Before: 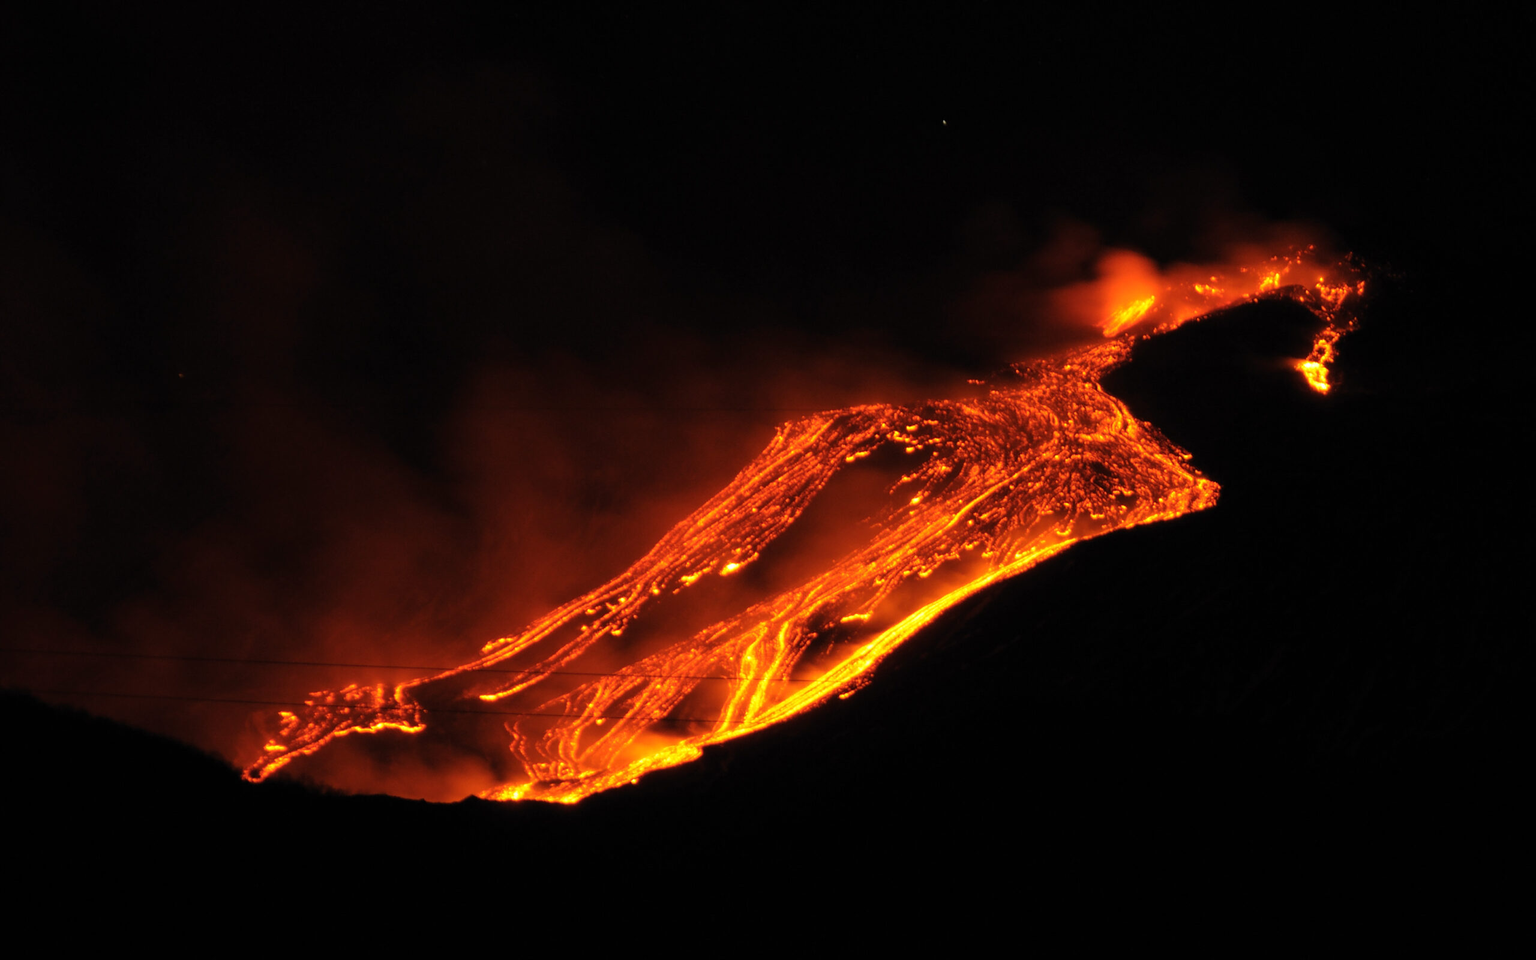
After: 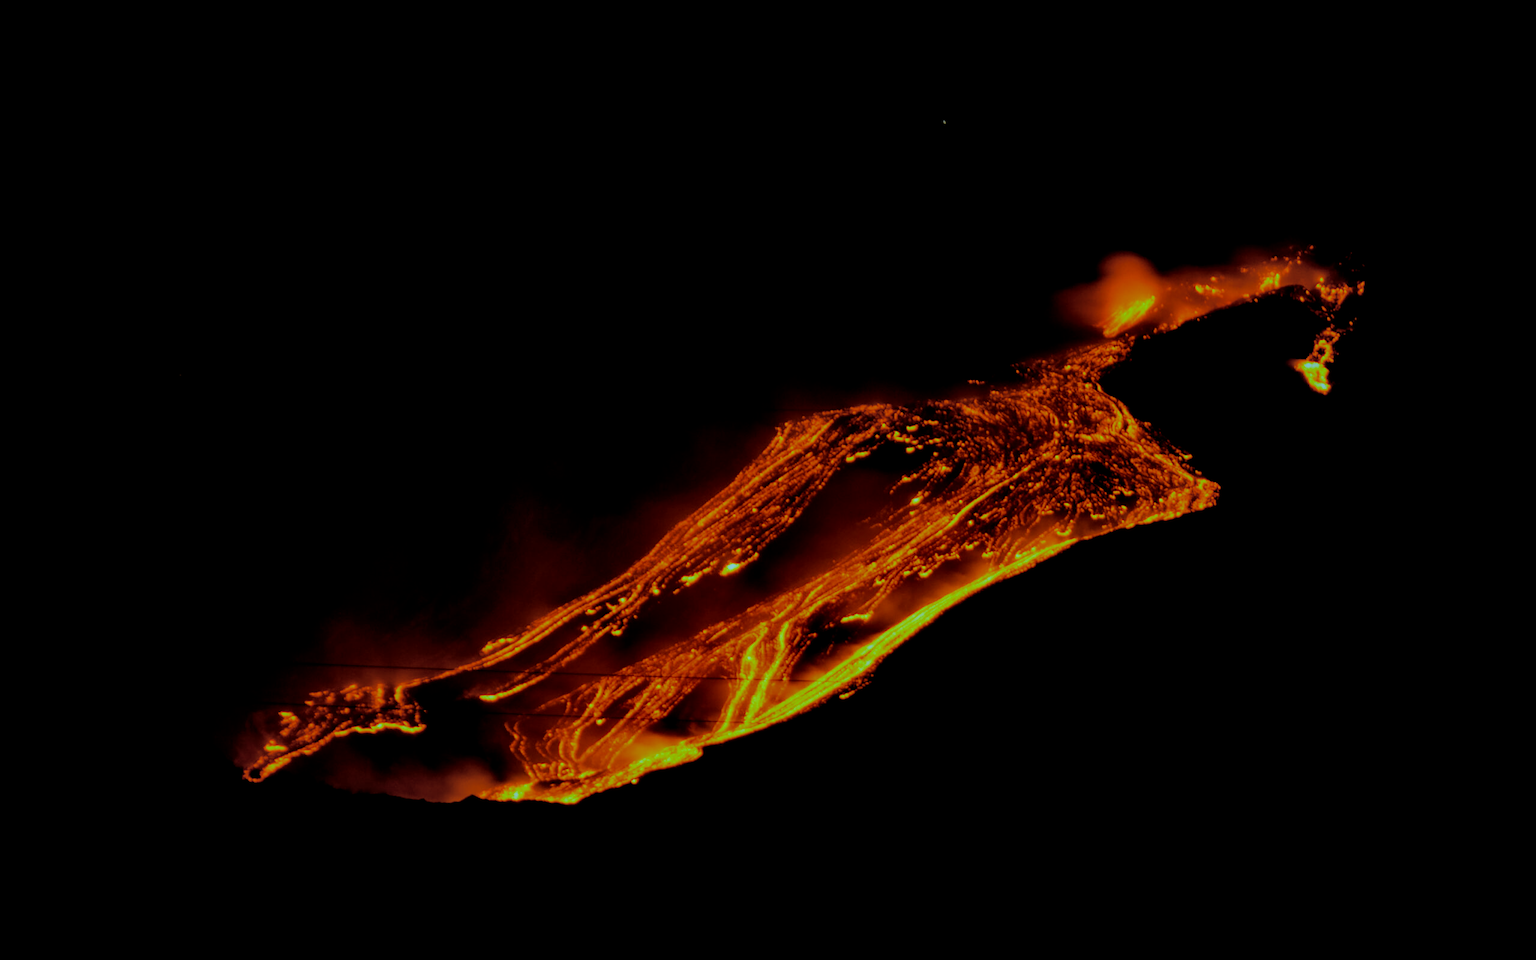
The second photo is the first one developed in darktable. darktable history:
color balance rgb: shadows lift › luminance -7.7%, shadows lift › chroma 2.13%, shadows lift › hue 165.27°, power › luminance -7.77%, power › chroma 1.34%, power › hue 330.55°, highlights gain › luminance -33.33%, highlights gain › chroma 5.68%, highlights gain › hue 217.2°, global offset › luminance -0.33%, global offset › chroma 0.11%, global offset › hue 165.27°, perceptual saturation grading › global saturation 27.72%, perceptual saturation grading › highlights -25%, perceptual saturation grading › mid-tones 25%, perceptual saturation grading › shadows 50%
exposure: black level correction 0.009, exposure -0.637 EV, compensate highlight preservation false
local contrast: mode bilateral grid, contrast 25, coarseness 60, detail 151%, midtone range 0.2
